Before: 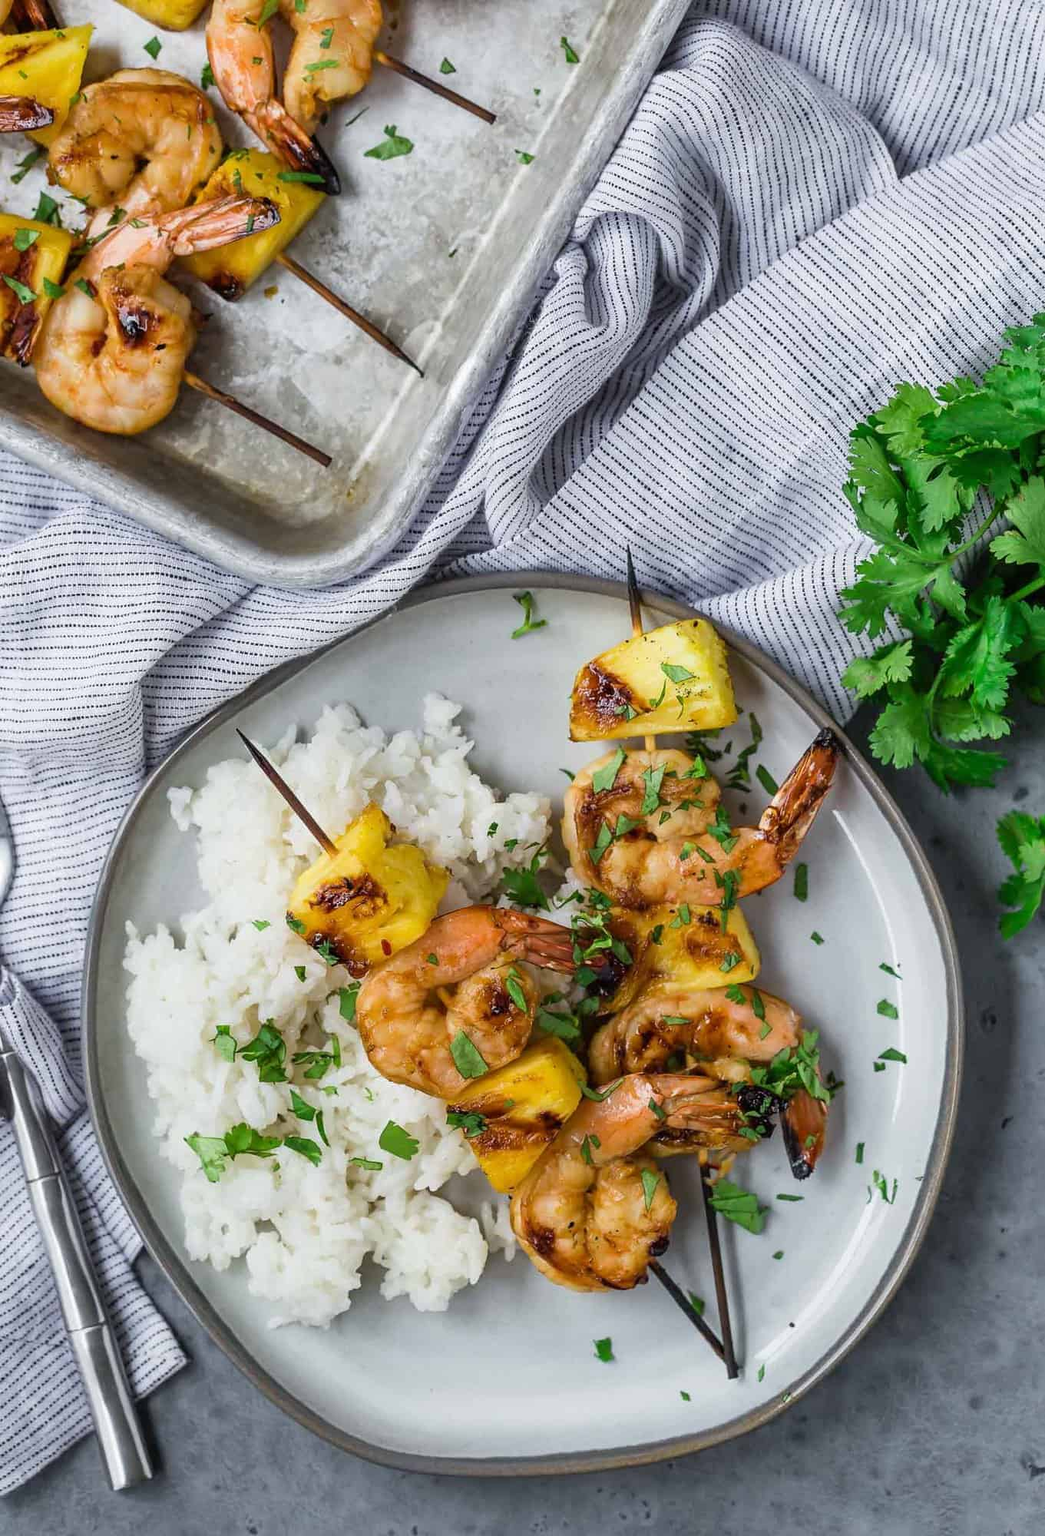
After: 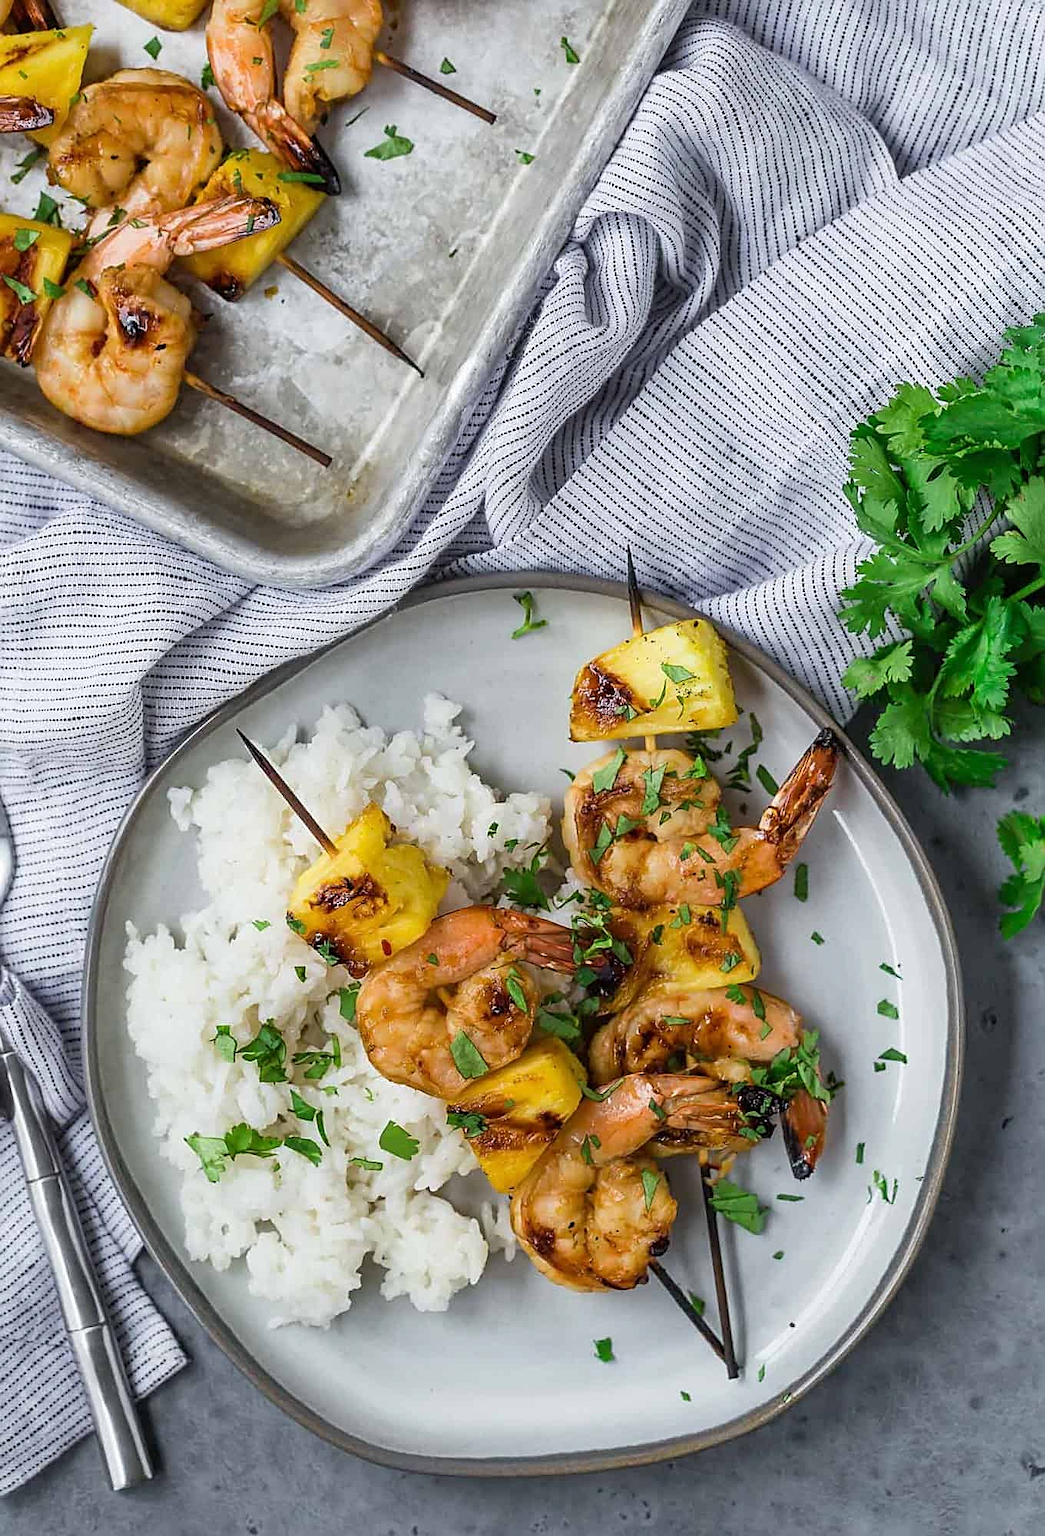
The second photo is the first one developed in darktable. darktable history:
sharpen: on, module defaults
tone equalizer: mask exposure compensation -0.511 EV
